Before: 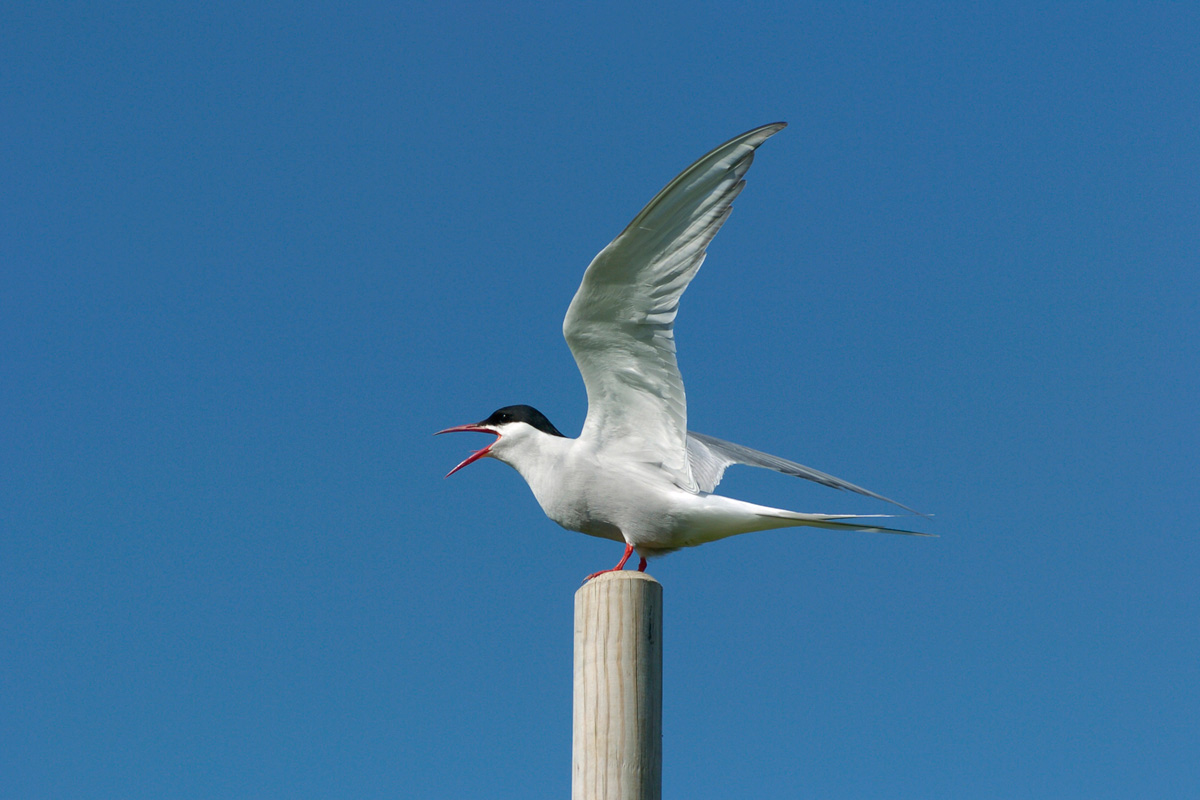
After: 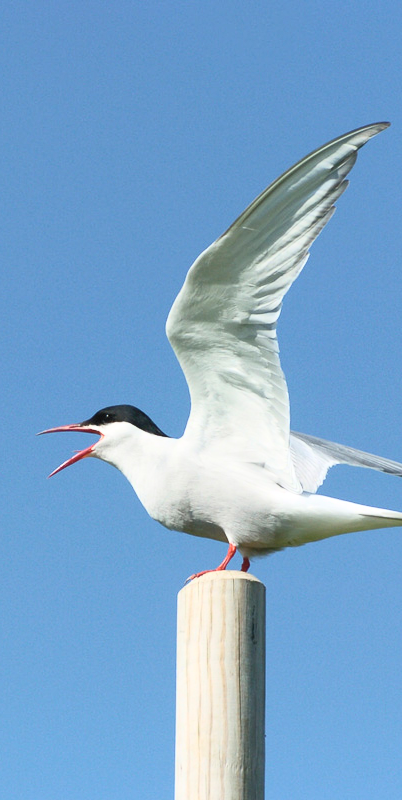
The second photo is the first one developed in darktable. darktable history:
crop: left 33.093%, right 33.327%
contrast brightness saturation: contrast 0.384, brightness 0.532
